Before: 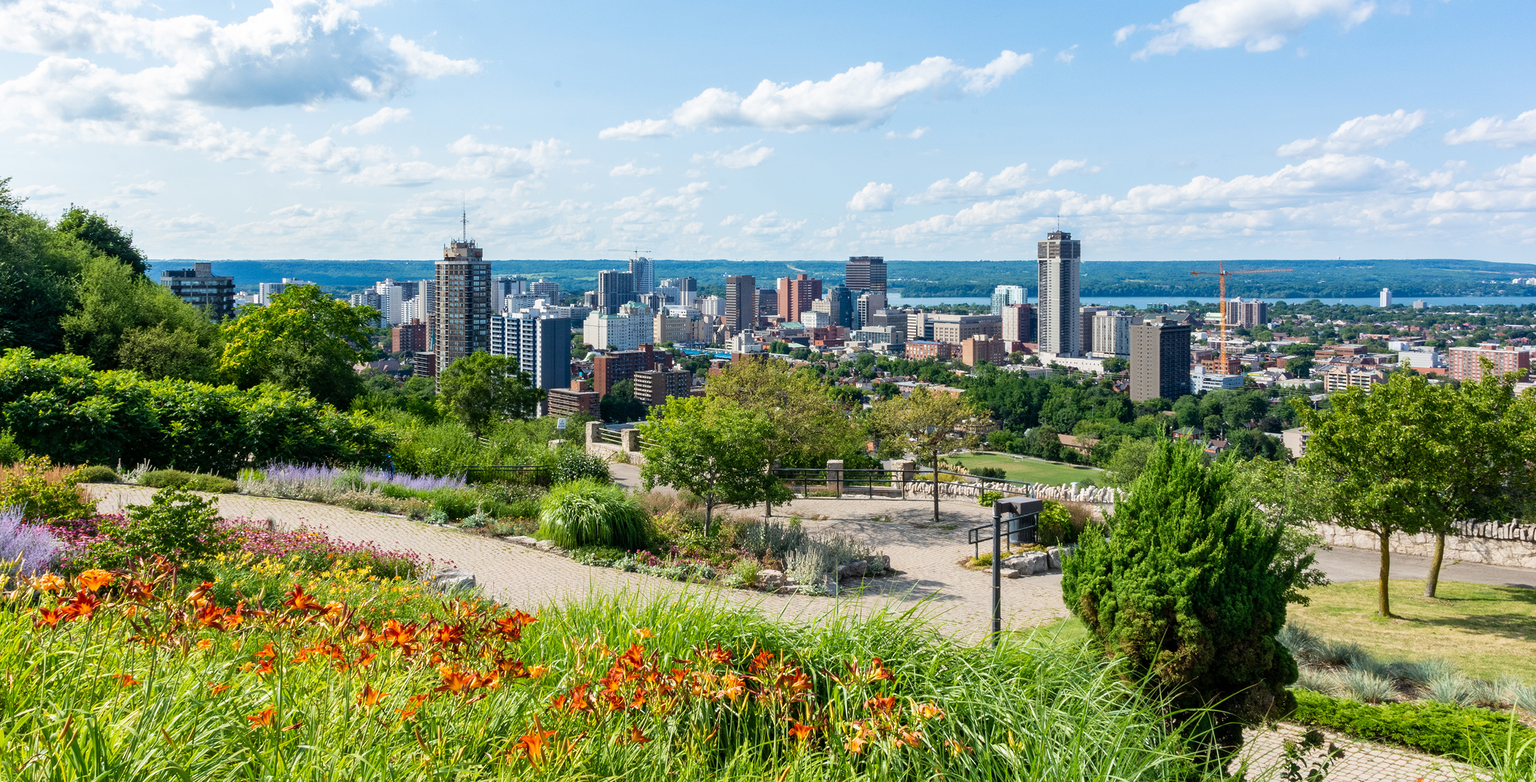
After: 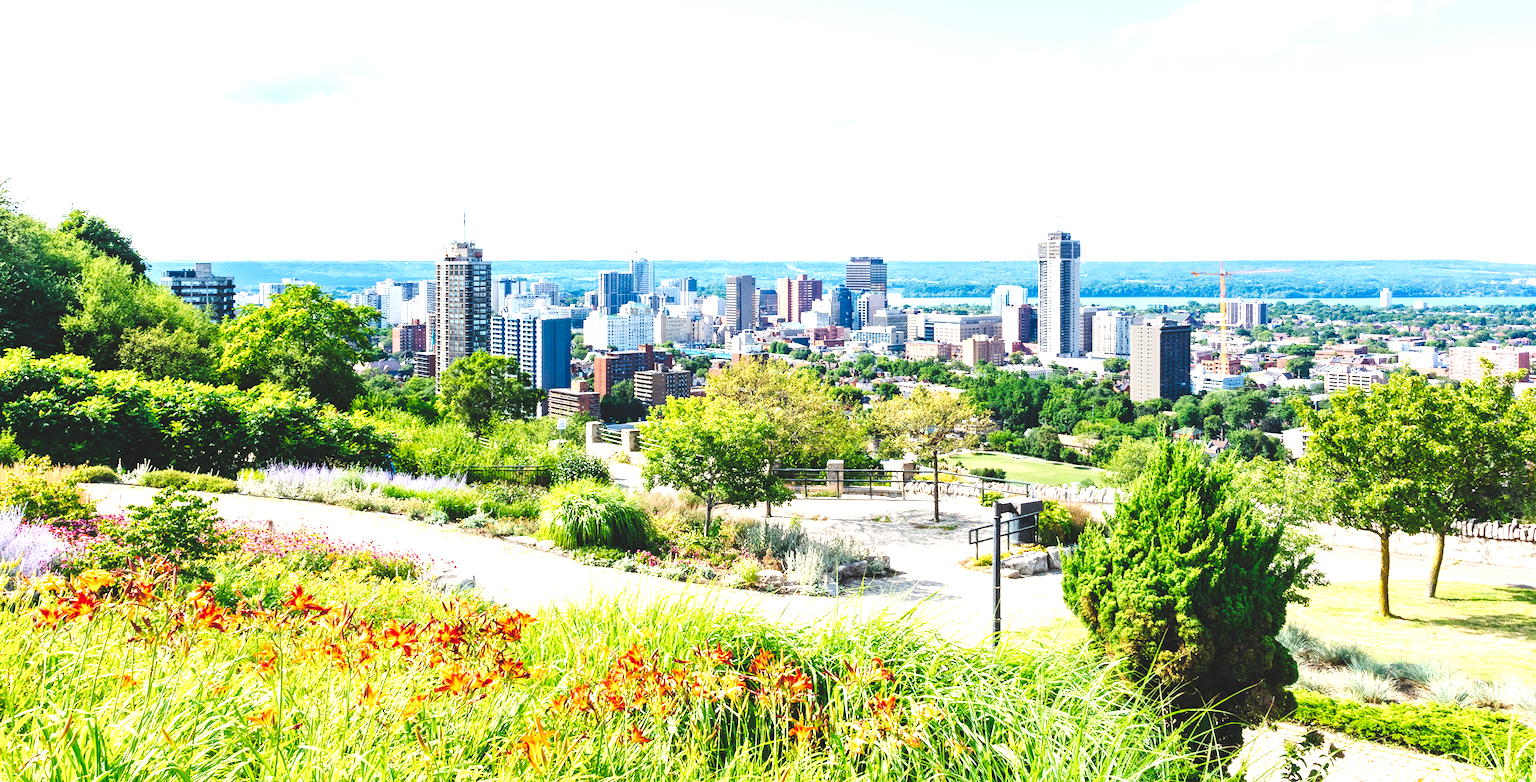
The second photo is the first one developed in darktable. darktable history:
exposure: black level correction 0, exposure 1.389 EV, compensate highlight preservation false
tone curve: curves: ch0 [(0, 0) (0.003, 0.117) (0.011, 0.118) (0.025, 0.123) (0.044, 0.13) (0.069, 0.137) (0.1, 0.149) (0.136, 0.157) (0.177, 0.184) (0.224, 0.217) (0.277, 0.257) (0.335, 0.324) (0.399, 0.406) (0.468, 0.511) (0.543, 0.609) (0.623, 0.712) (0.709, 0.8) (0.801, 0.877) (0.898, 0.938) (1, 1)], preserve colors none
